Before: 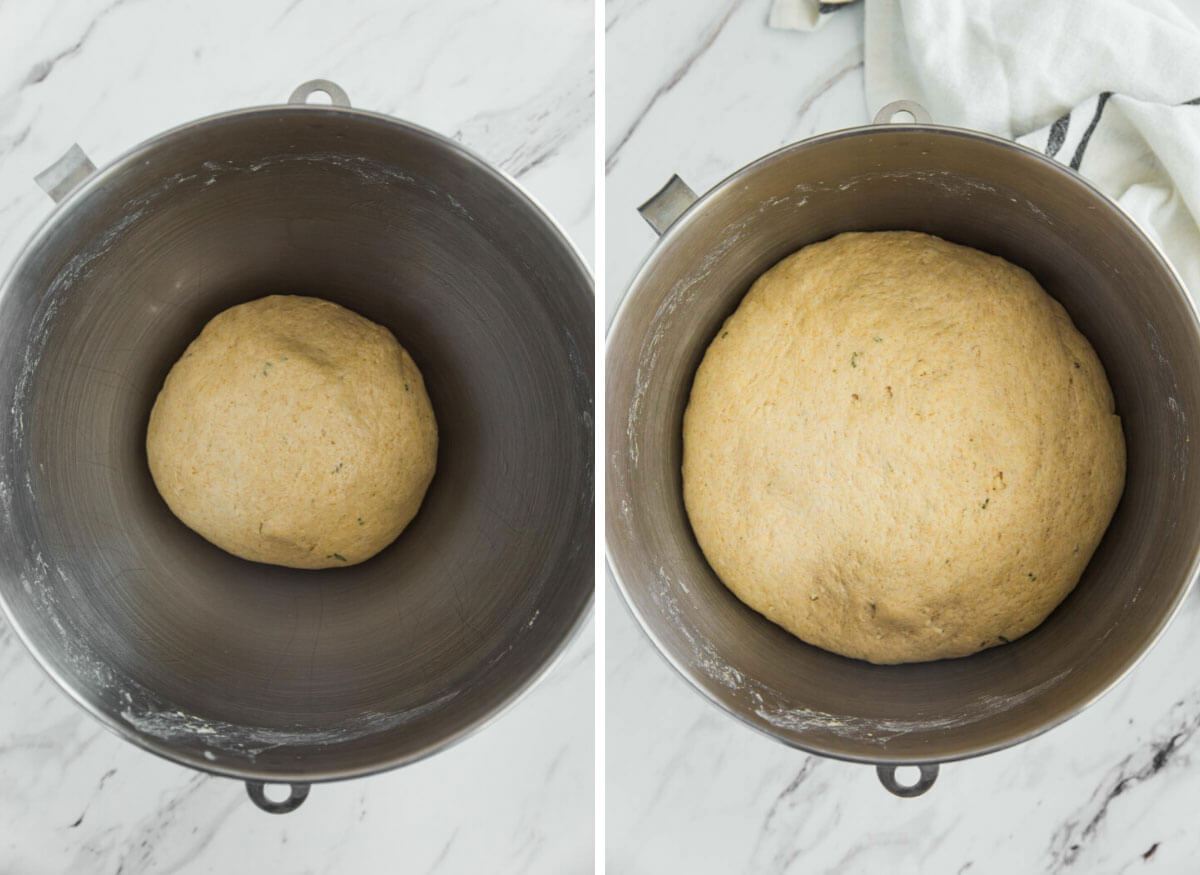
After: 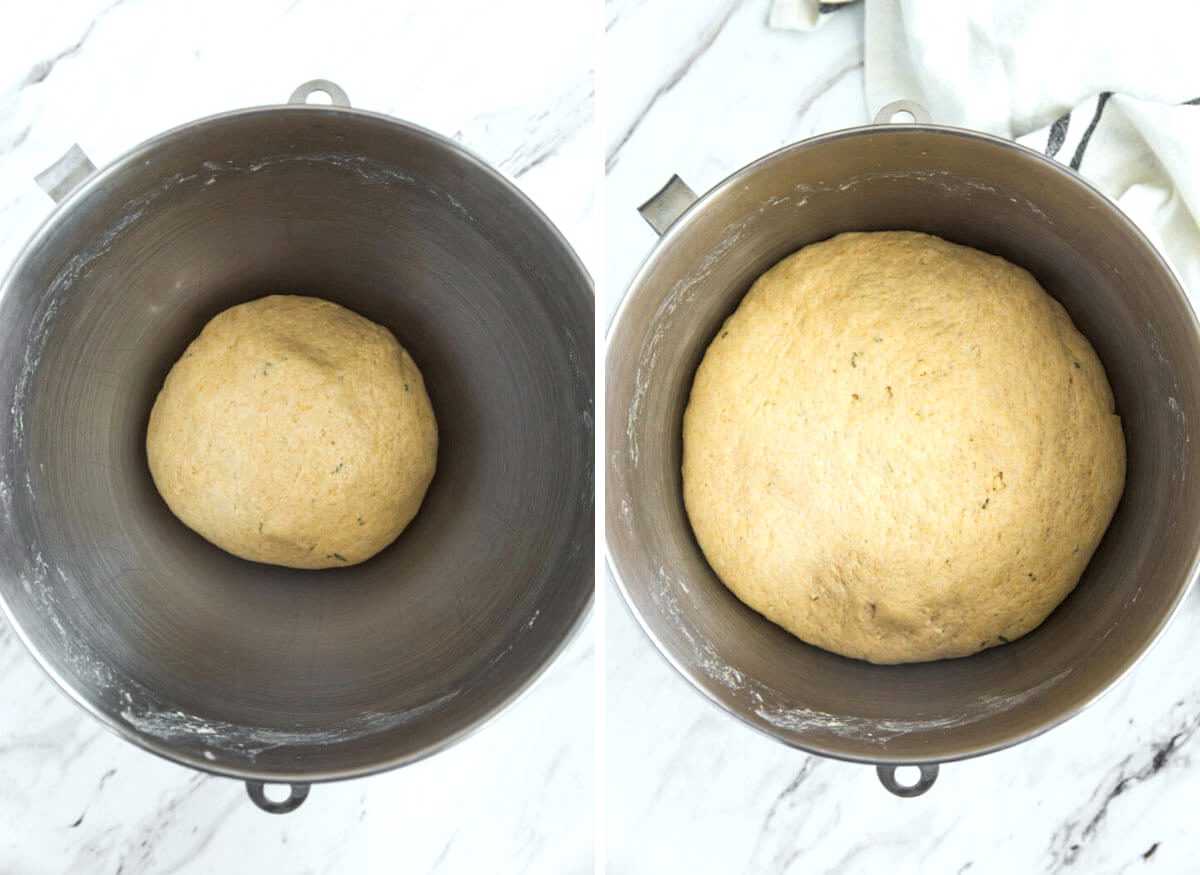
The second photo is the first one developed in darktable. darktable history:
white balance: red 0.982, blue 1.018
exposure: black level correction 0.001, exposure 0.5 EV, compensate exposure bias true, compensate highlight preservation false
